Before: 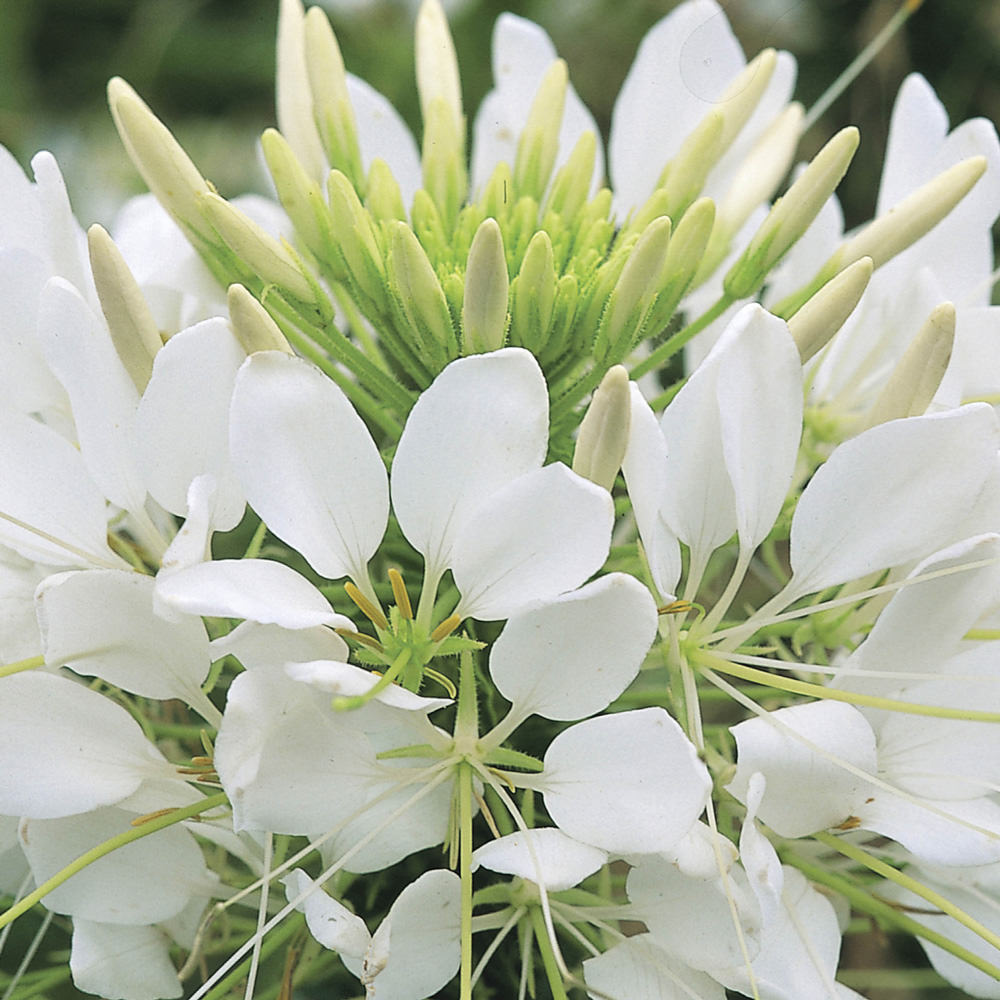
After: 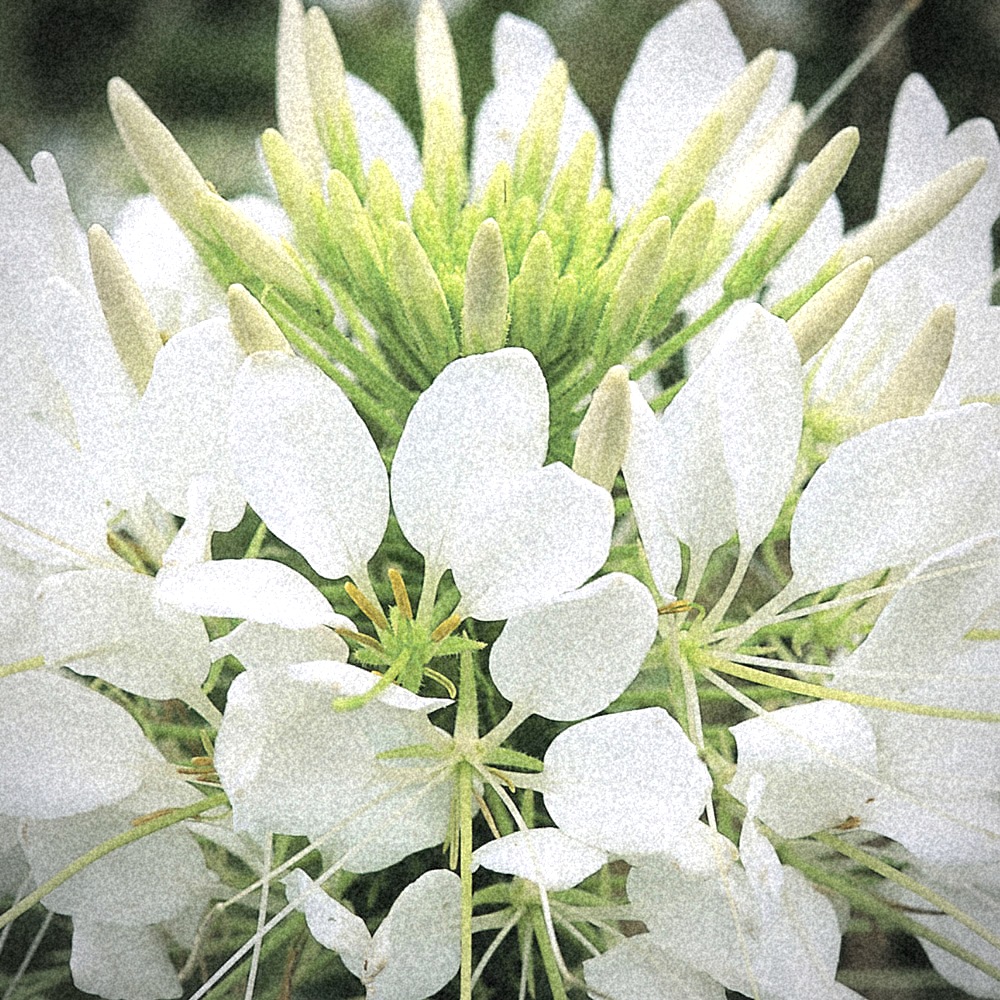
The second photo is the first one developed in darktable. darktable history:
exposure: exposure 0.2 EV, compensate highlight preservation false
shadows and highlights: shadows -12.5, white point adjustment 4, highlights 28.33
vignetting: automatic ratio true
grain: coarseness 46.9 ISO, strength 50.21%, mid-tones bias 0%
